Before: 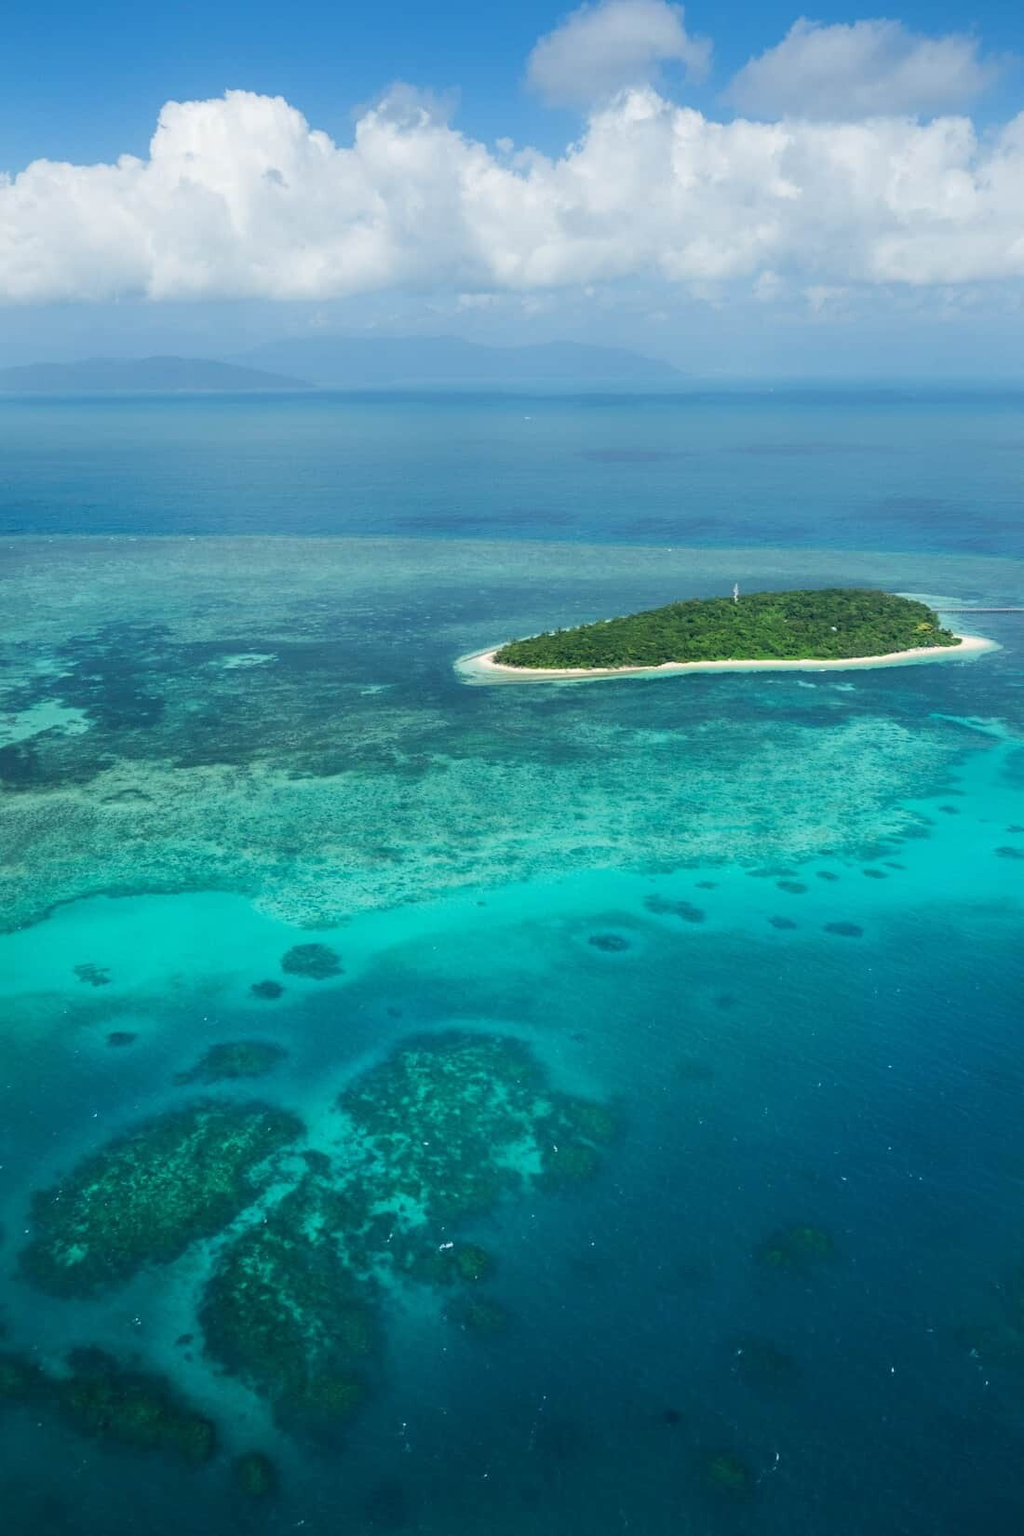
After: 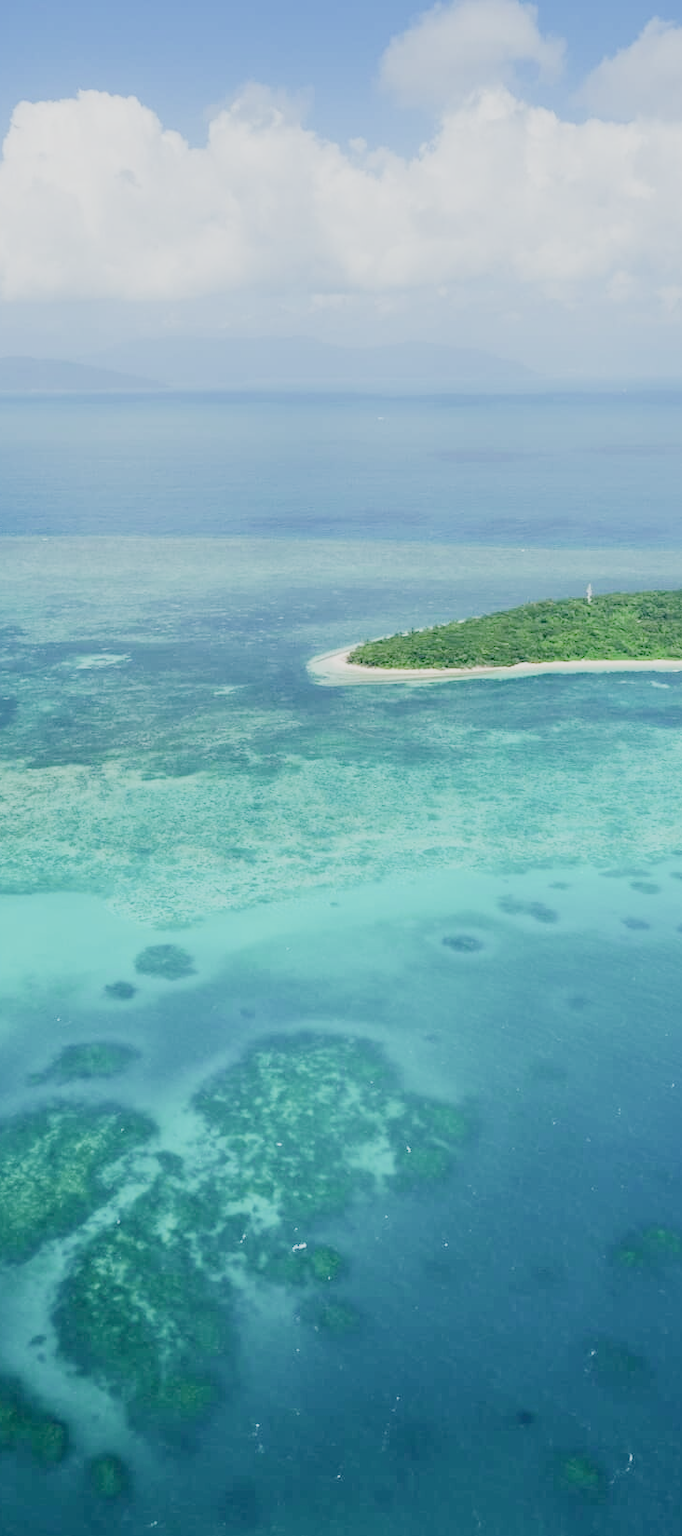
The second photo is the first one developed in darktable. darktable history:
crop and rotate: left 14.385%, right 18.948%
sigmoid: contrast 1.05, skew -0.15
exposure: black level correction 0, exposure 1.3 EV, compensate exposure bias true, compensate highlight preservation false
